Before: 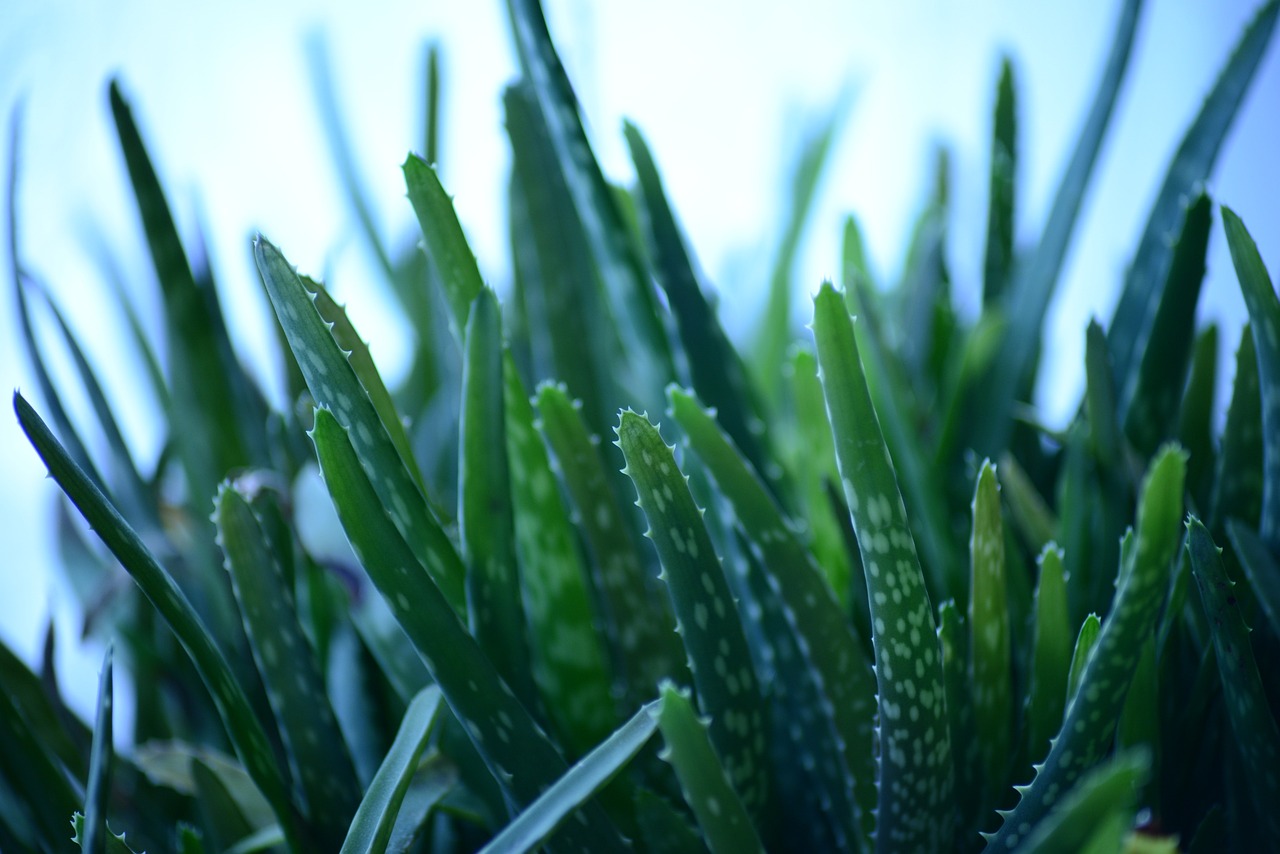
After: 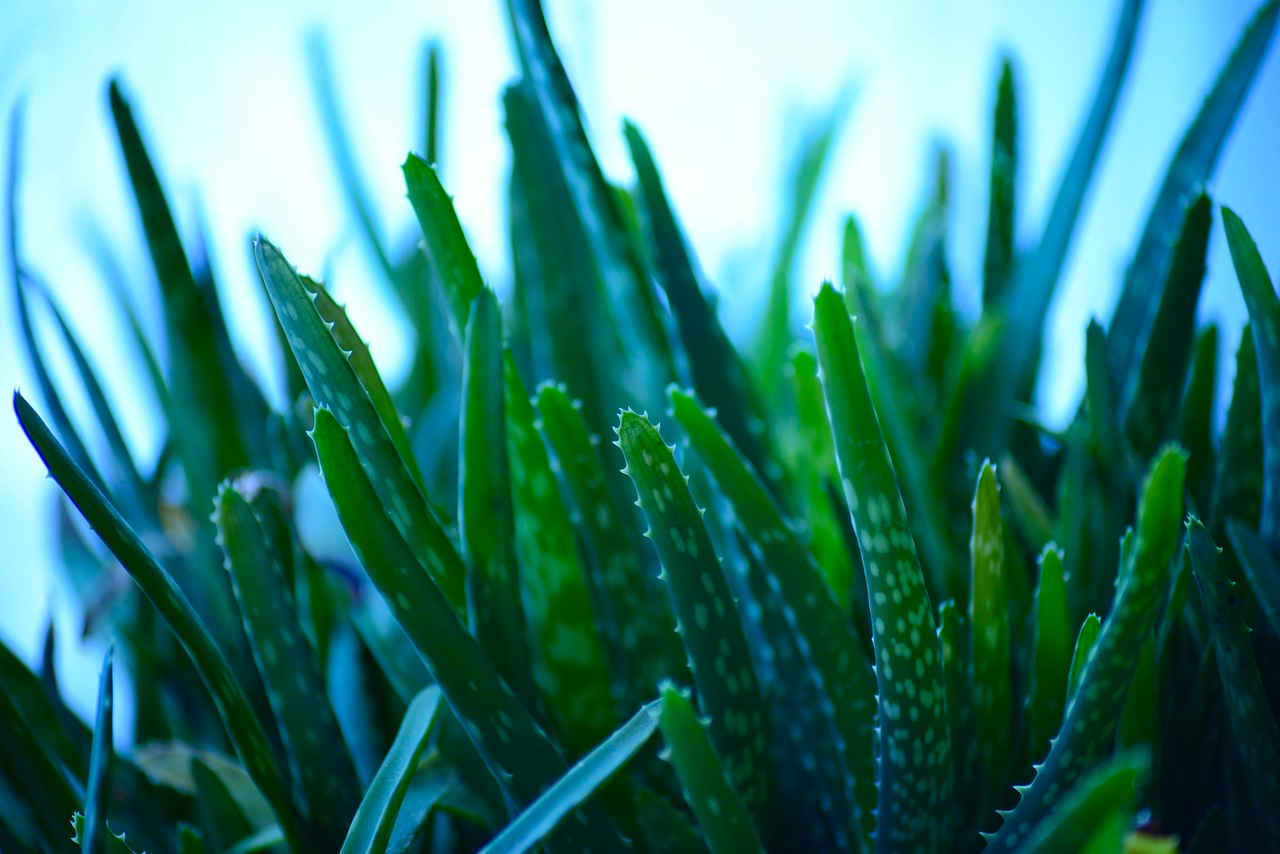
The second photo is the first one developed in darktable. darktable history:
color balance rgb: linear chroma grading › global chroma 15%, perceptual saturation grading › global saturation 30%
tone equalizer: on, module defaults
